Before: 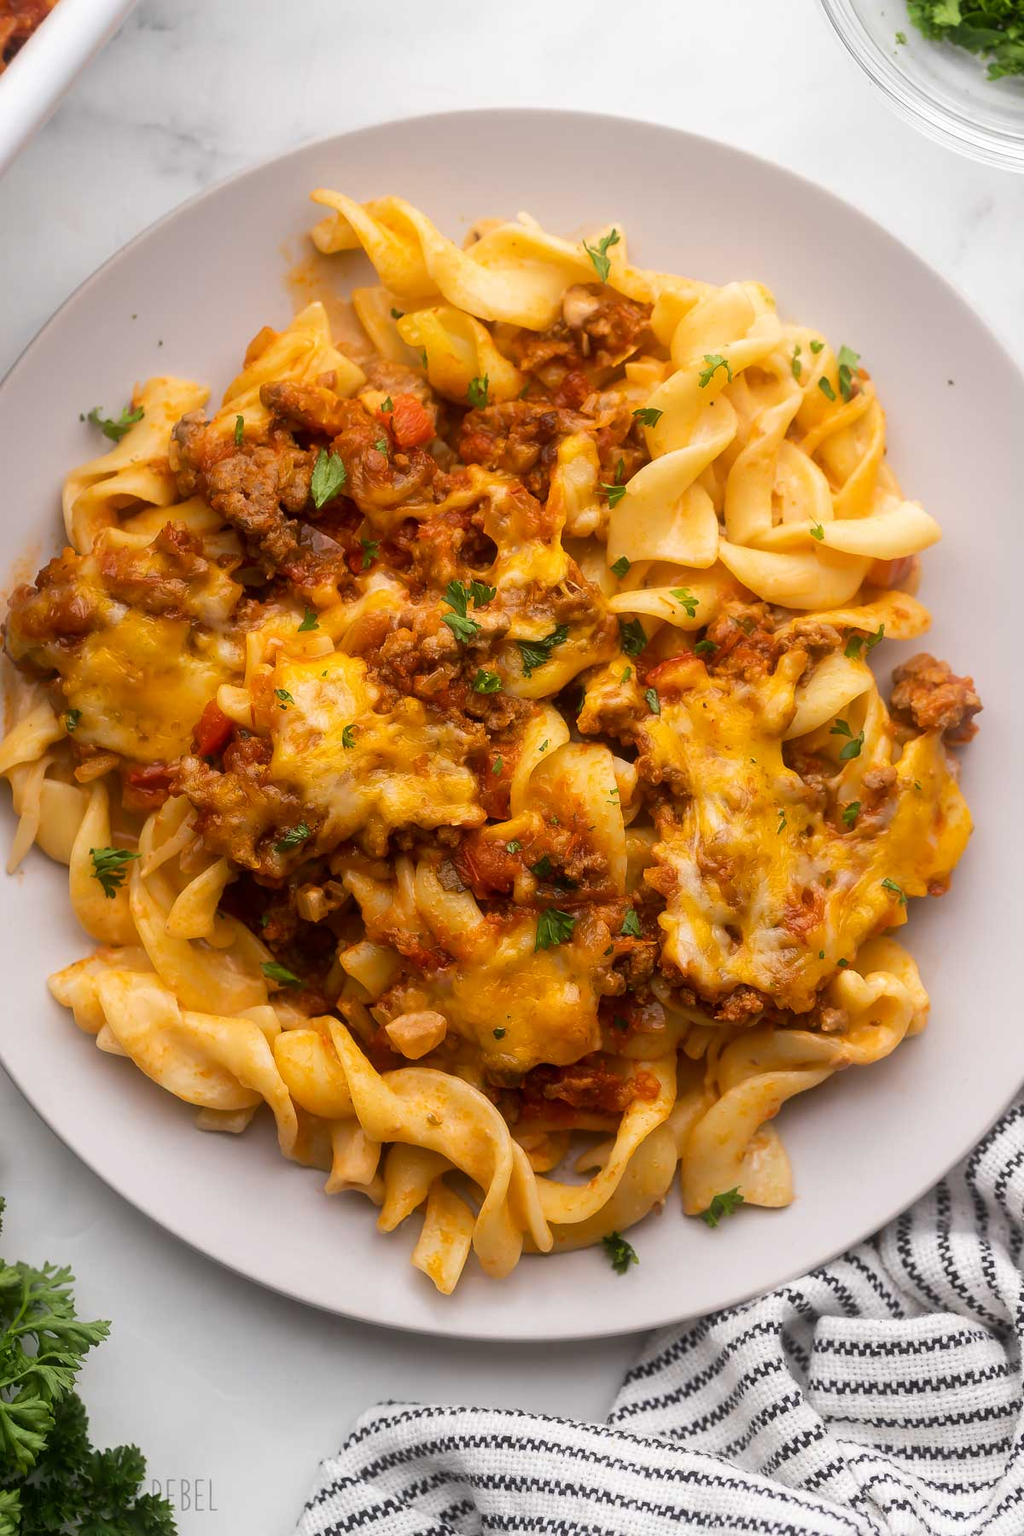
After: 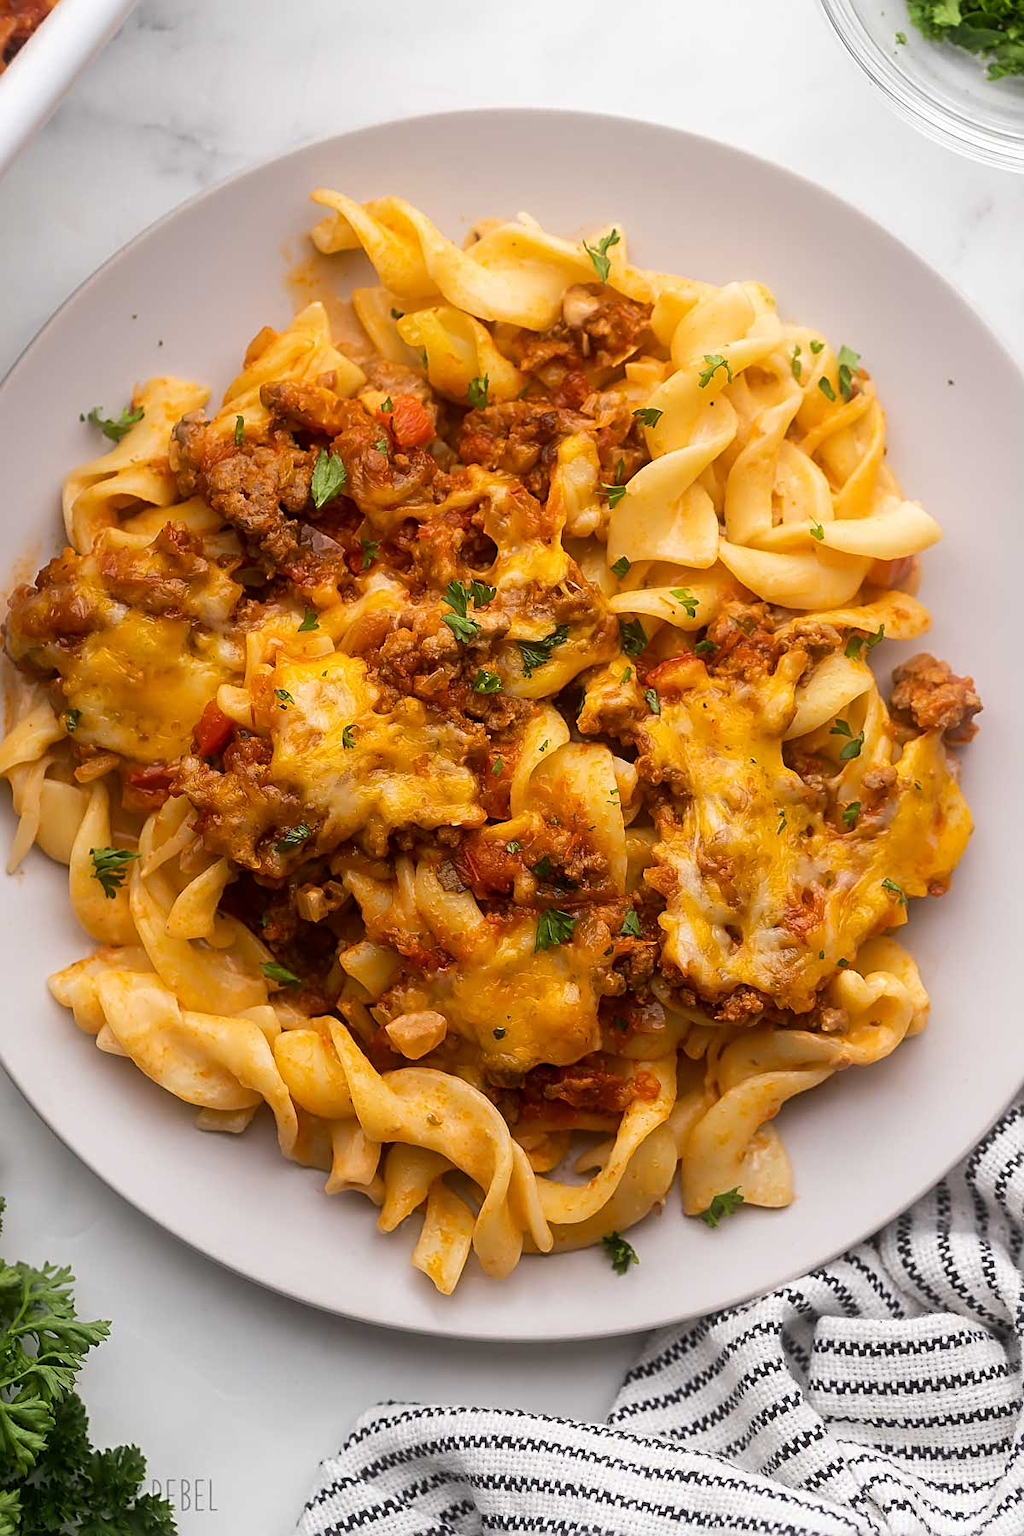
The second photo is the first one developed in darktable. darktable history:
sharpen: radius 2.733
